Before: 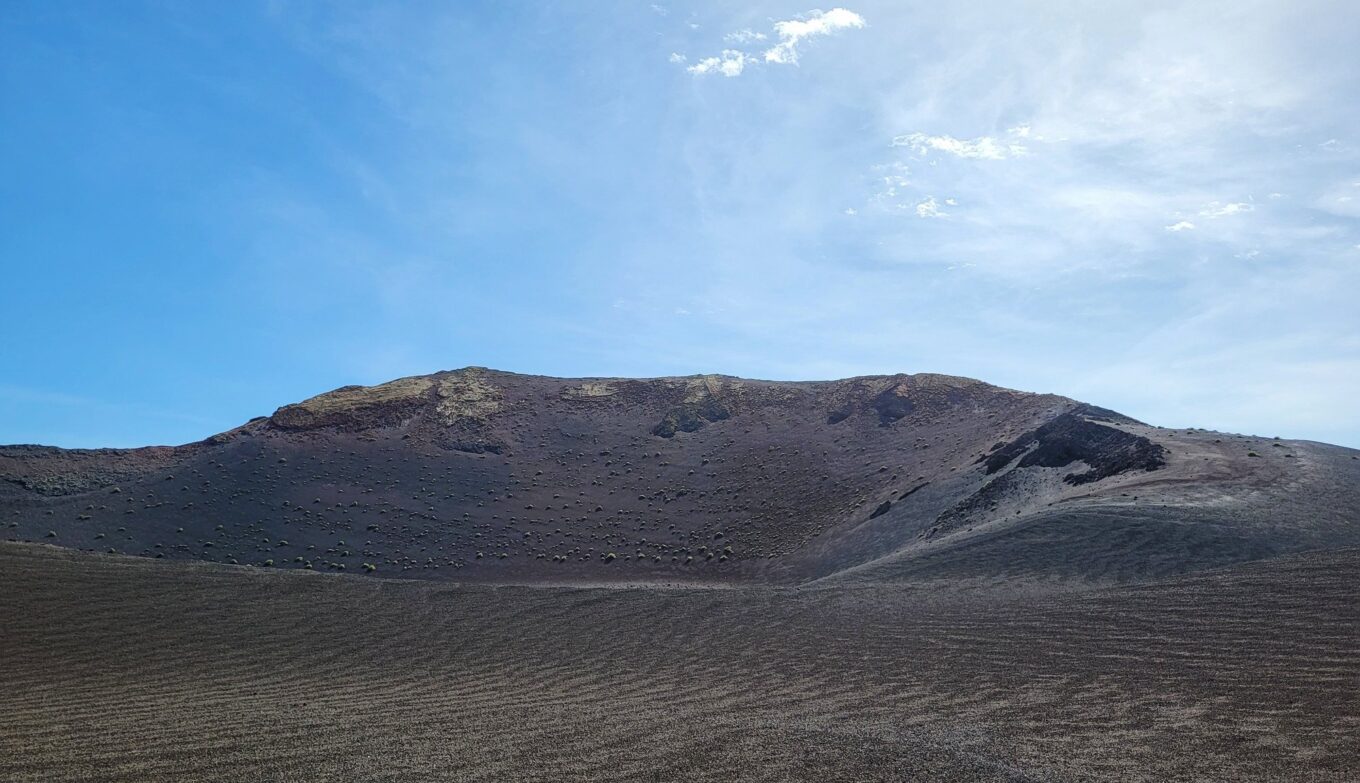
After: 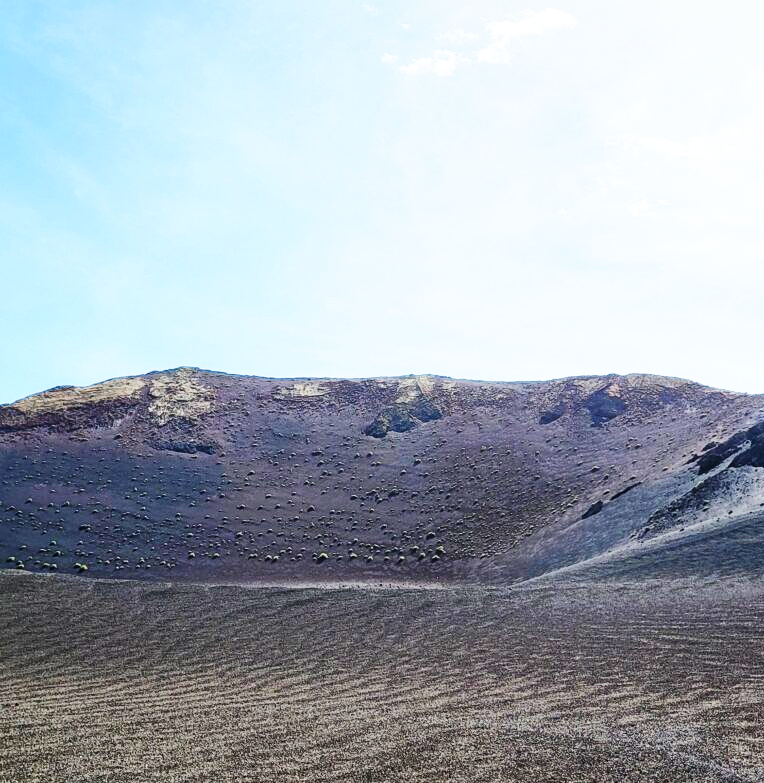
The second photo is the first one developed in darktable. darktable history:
crop: left 21.246%, right 22.514%
base curve: curves: ch0 [(0, 0) (0.007, 0.004) (0.027, 0.03) (0.046, 0.07) (0.207, 0.54) (0.442, 0.872) (0.673, 0.972) (1, 1)], preserve colors none
